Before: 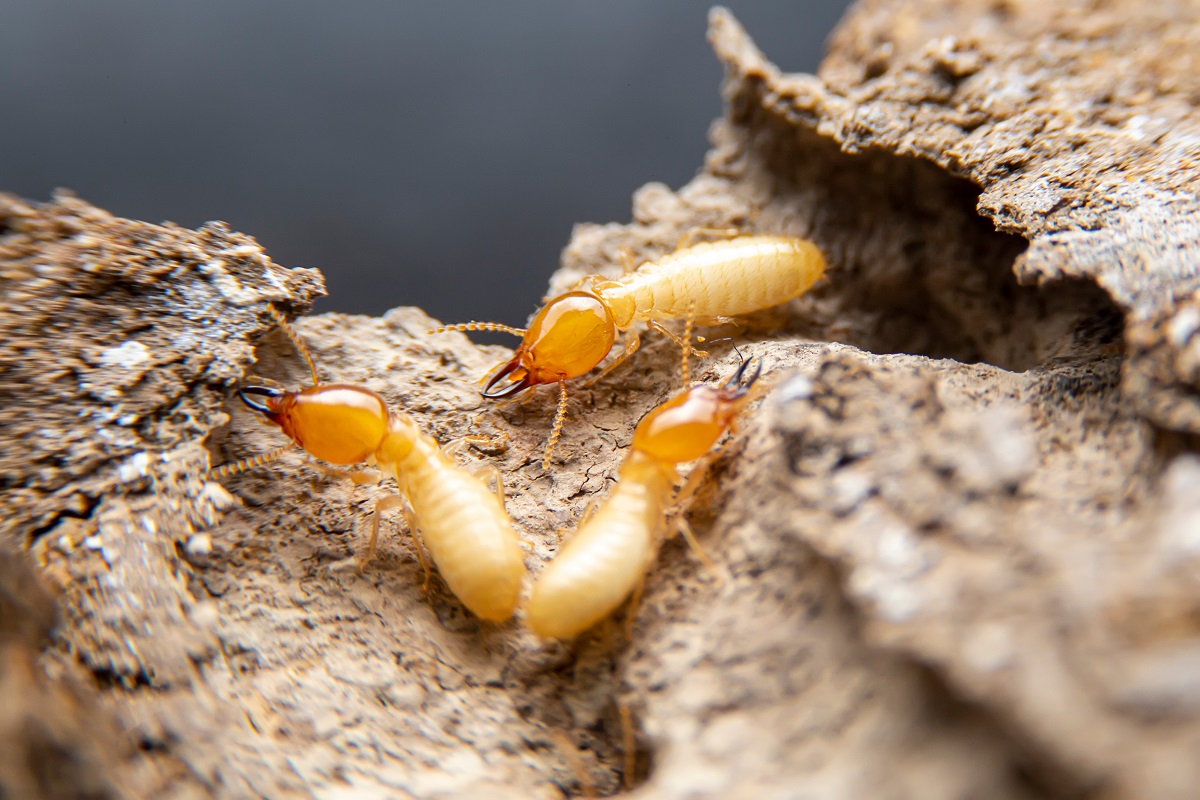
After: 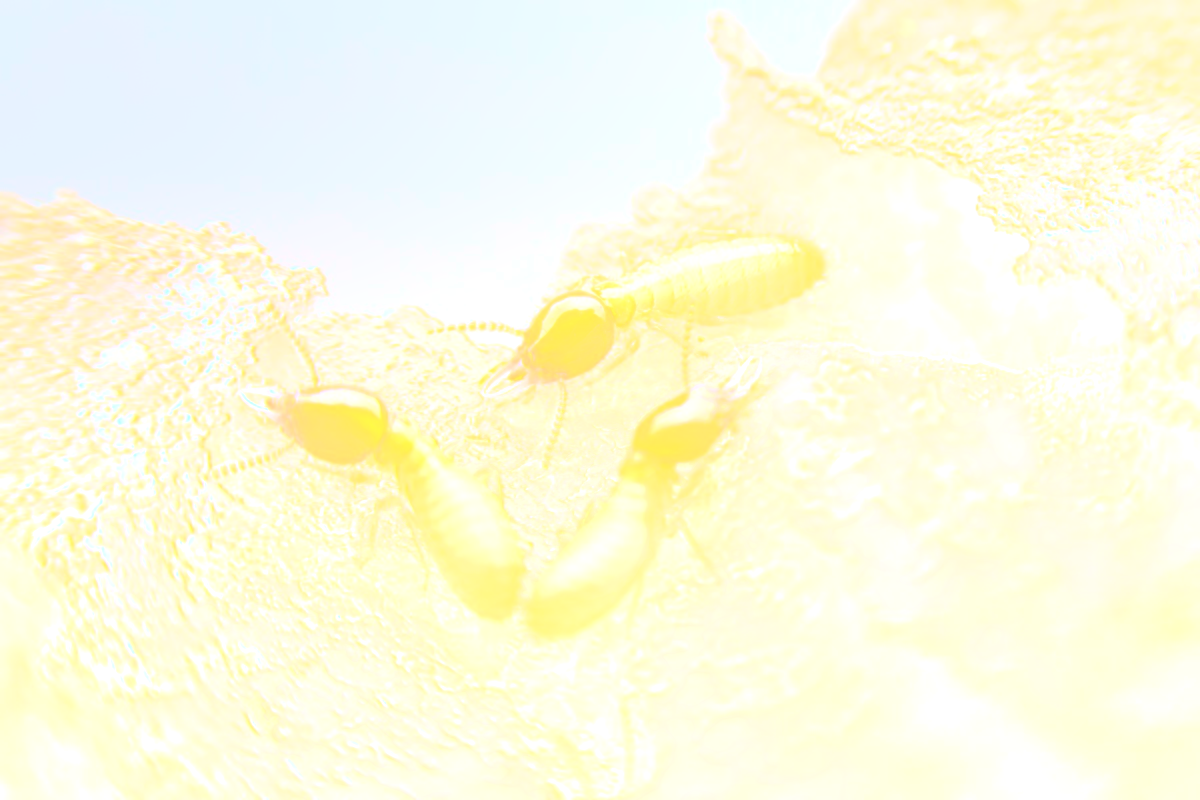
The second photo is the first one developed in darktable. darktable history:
exposure: exposure 0.6 EV, compensate highlight preservation false
bloom: size 70%, threshold 25%, strength 70%
lowpass: radius 0.5, unbound 0
contrast brightness saturation: saturation -0.05
velvia: on, module defaults
